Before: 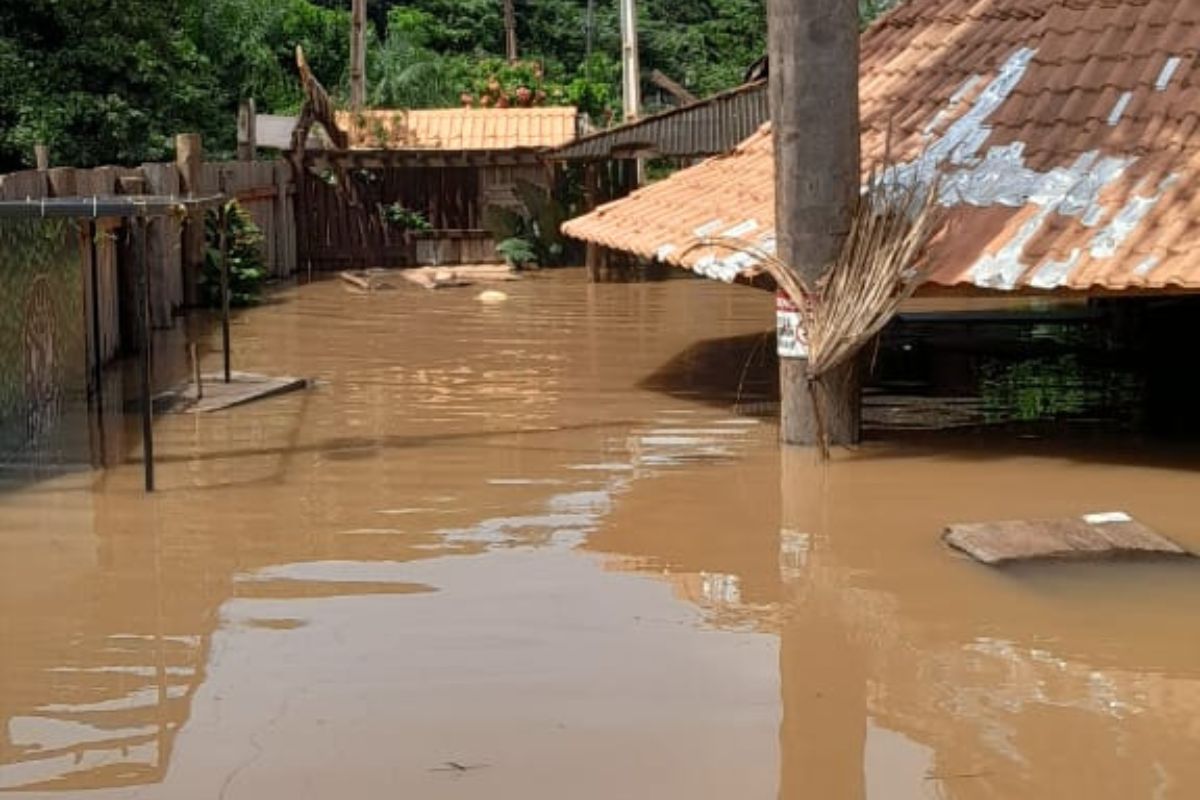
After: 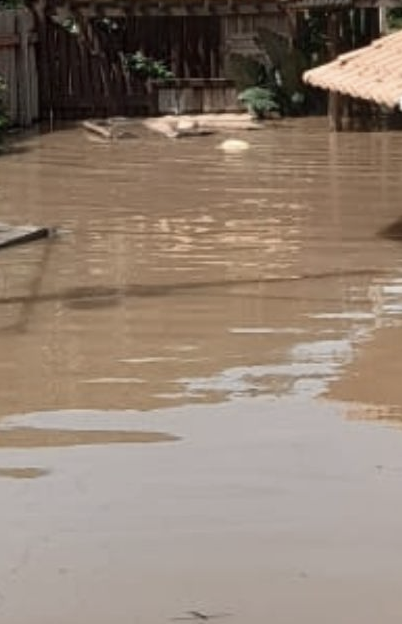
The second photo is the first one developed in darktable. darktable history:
crop and rotate: left 21.523%, top 18.97%, right 44.915%, bottom 3.002%
contrast brightness saturation: contrast 0.101, saturation -0.363
